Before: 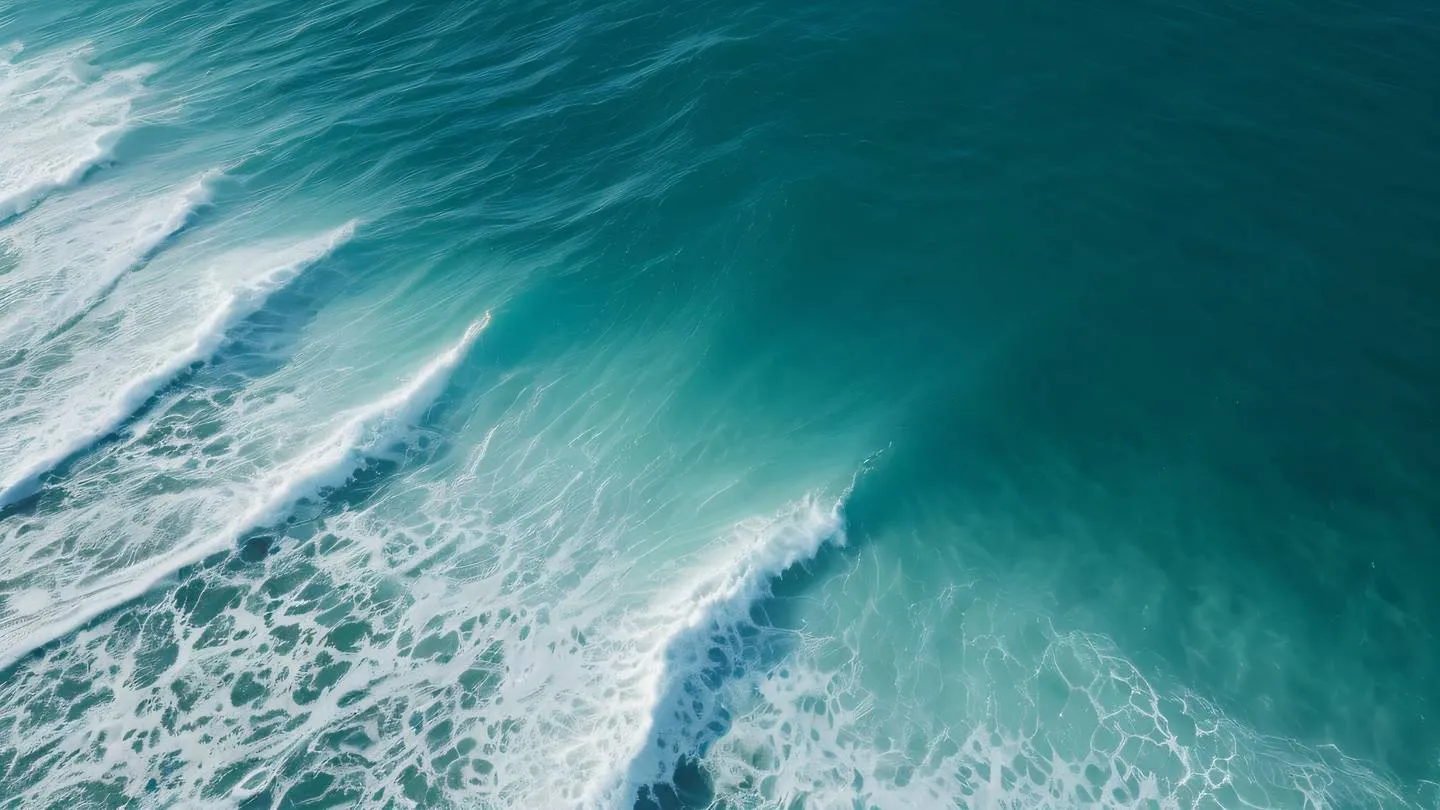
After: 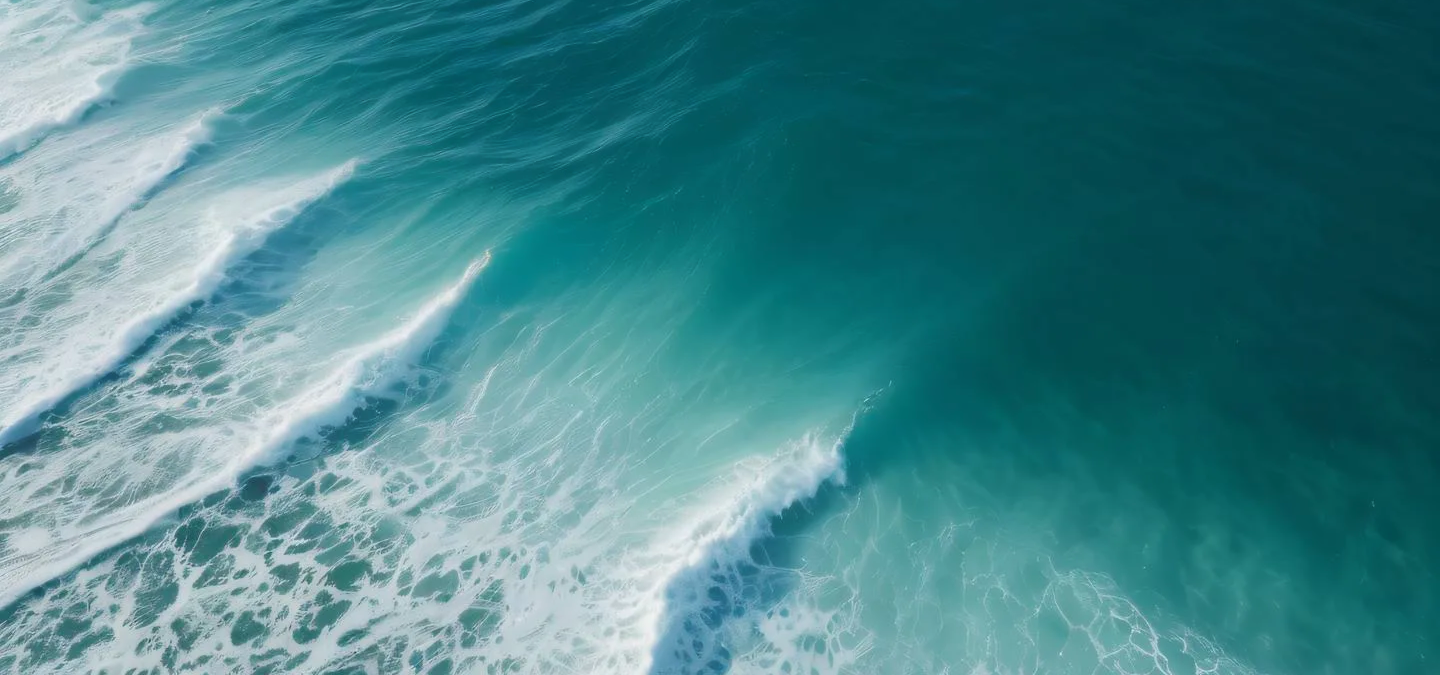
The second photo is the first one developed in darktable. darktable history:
crop: top 7.625%, bottom 8.027%
contrast equalizer: octaves 7, y [[0.502, 0.505, 0.512, 0.529, 0.564, 0.588], [0.5 ×6], [0.502, 0.505, 0.512, 0.529, 0.564, 0.588], [0, 0.001, 0.001, 0.004, 0.008, 0.011], [0, 0.001, 0.001, 0.004, 0.008, 0.011]], mix -1
